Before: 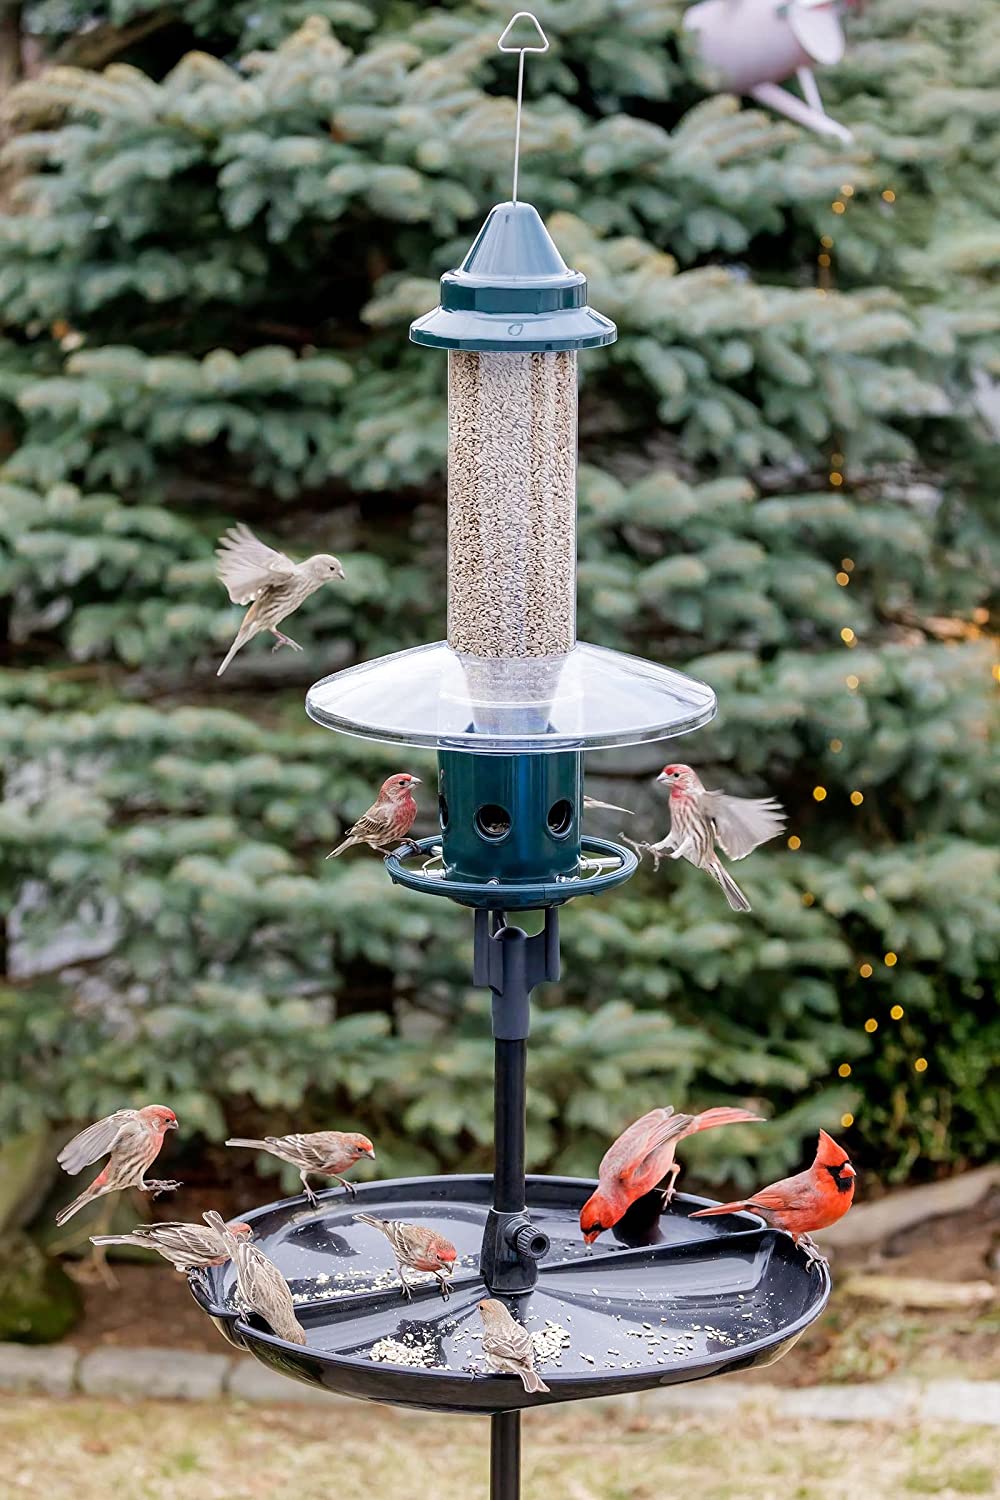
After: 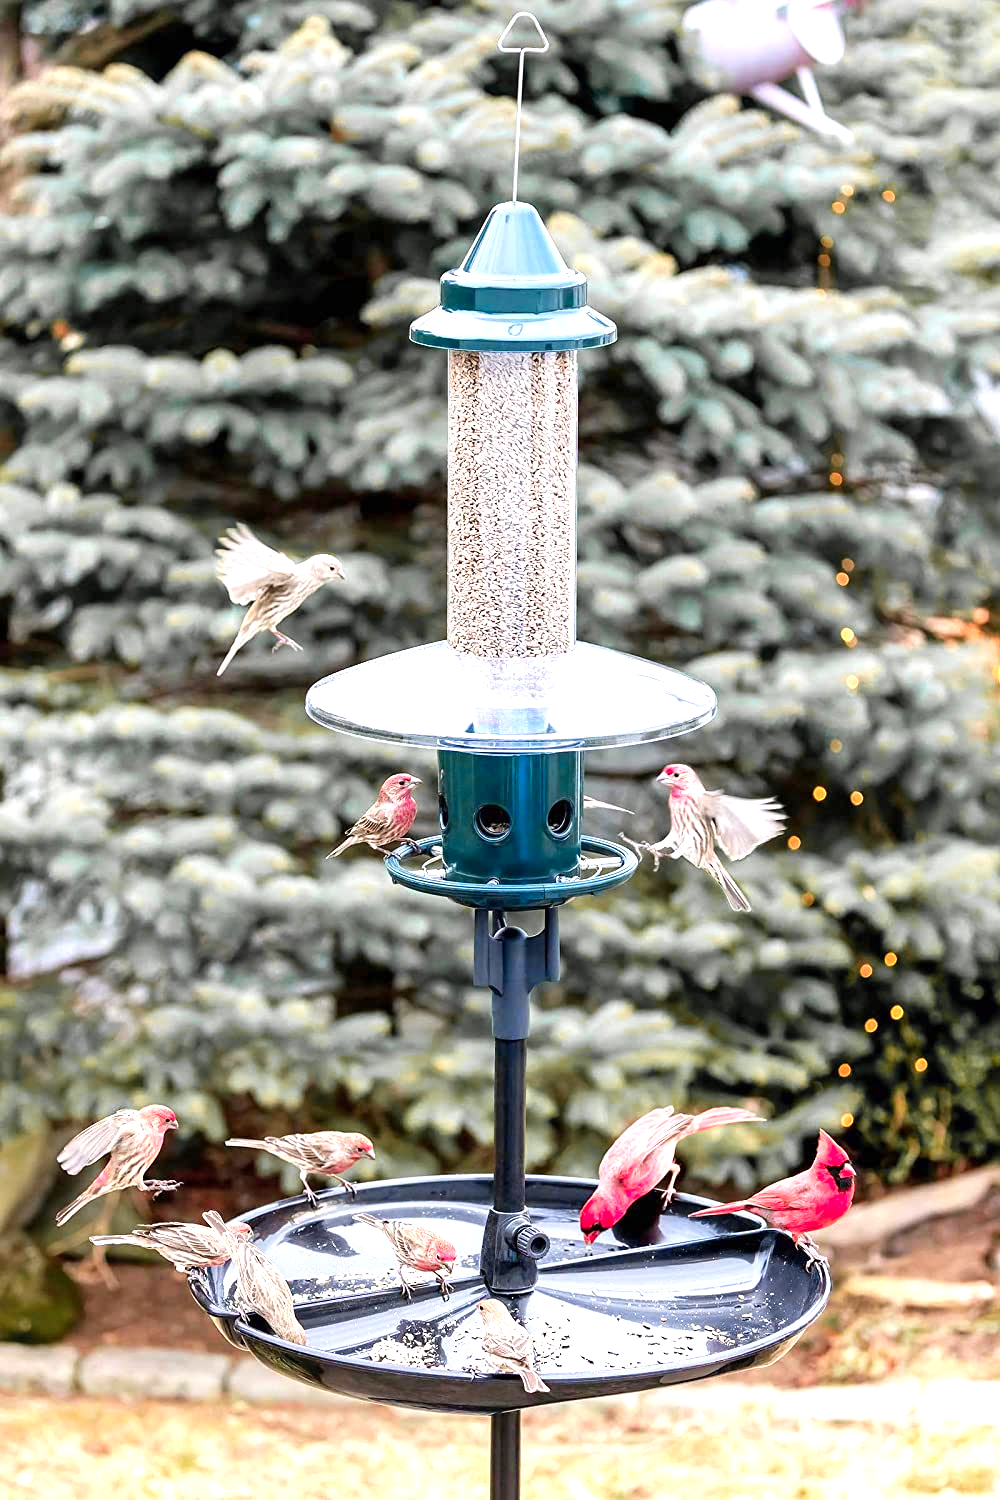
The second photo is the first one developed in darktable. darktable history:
exposure: exposure 1 EV, compensate highlight preservation false
color zones: curves: ch1 [(0.29, 0.492) (0.373, 0.185) (0.509, 0.481)]; ch2 [(0.25, 0.462) (0.749, 0.457)], mix 40.67%
